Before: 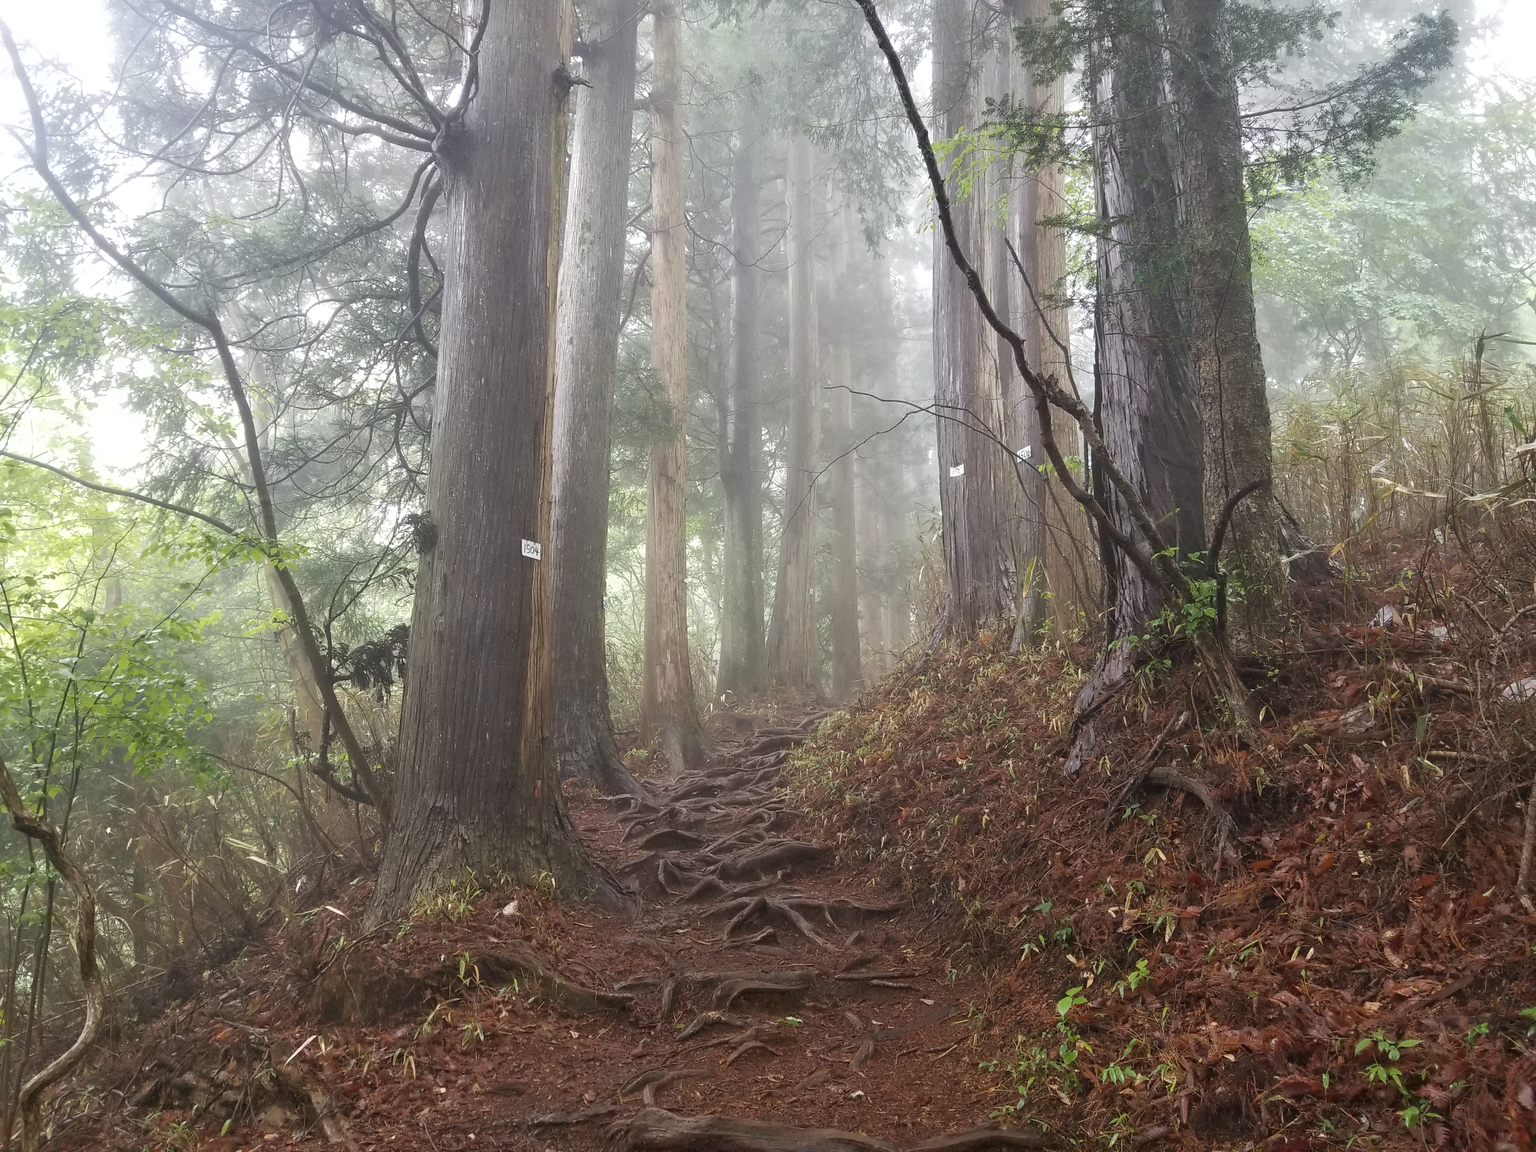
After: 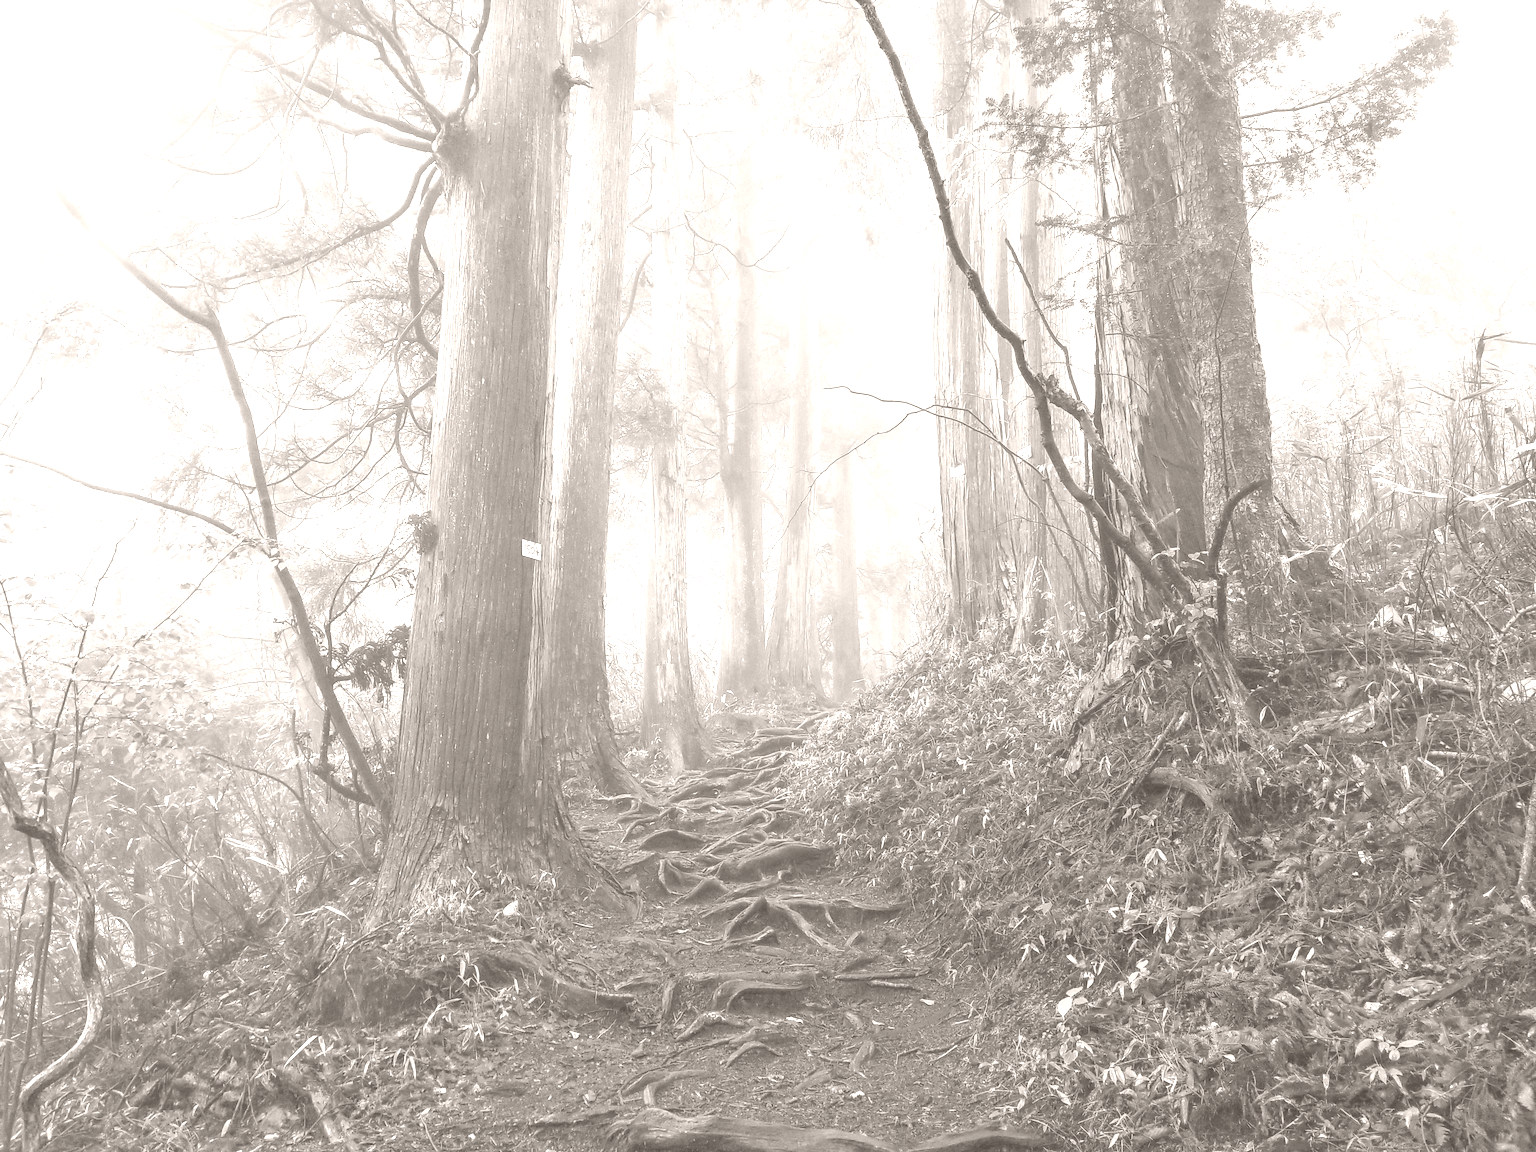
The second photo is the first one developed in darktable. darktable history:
exposure: exposure 0.207 EV, compensate highlight preservation false
local contrast: on, module defaults
colorize: hue 34.49°, saturation 35.33%, source mix 100%, lightness 55%, version 1
